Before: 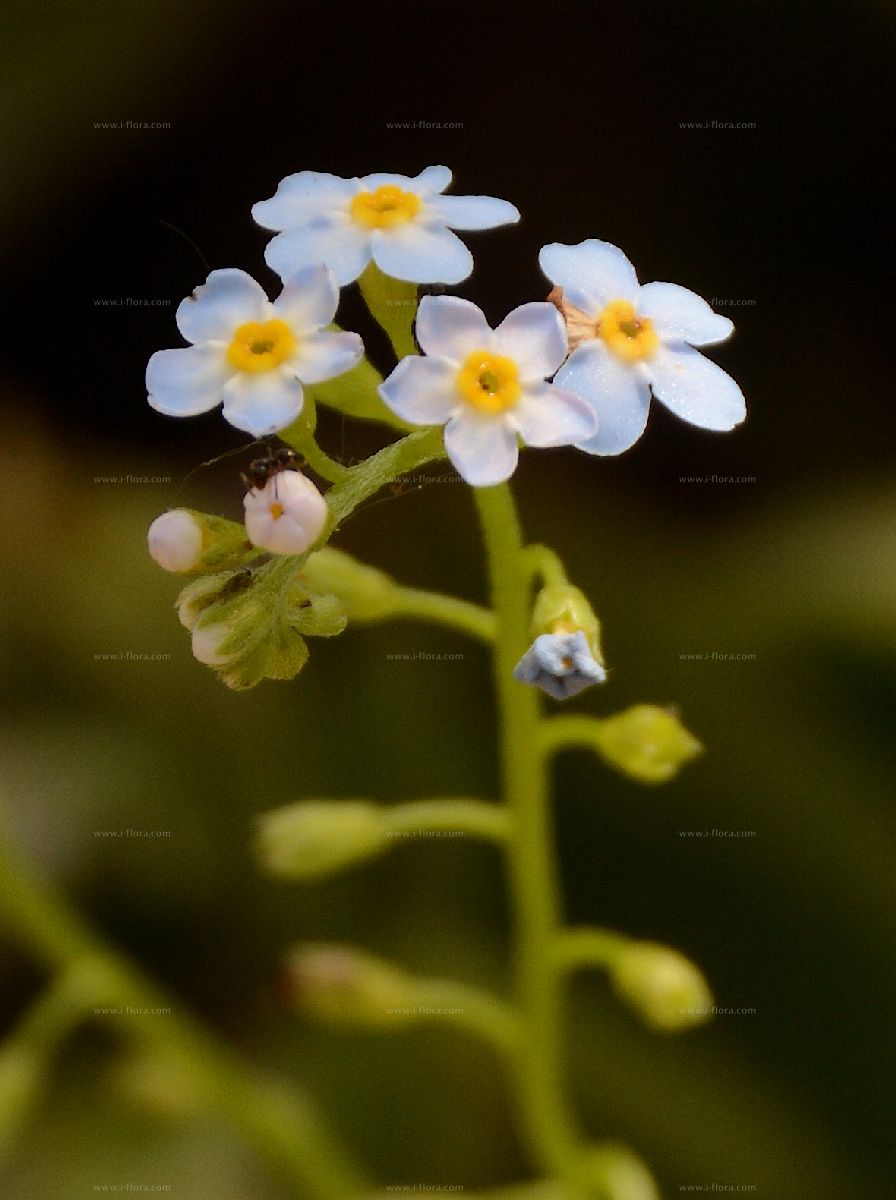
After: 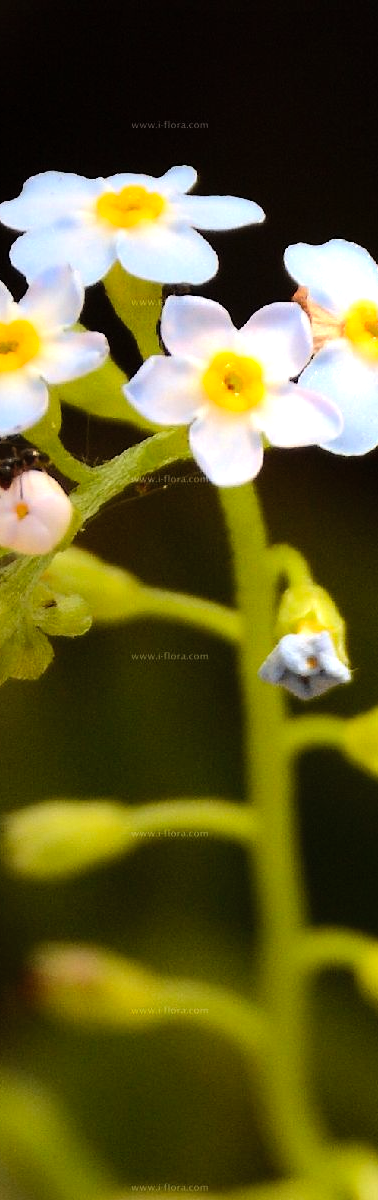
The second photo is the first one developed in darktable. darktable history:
contrast brightness saturation: contrast 0.074, brightness 0.075, saturation 0.182
tone equalizer: -8 EV -0.765 EV, -7 EV -0.719 EV, -6 EV -0.625 EV, -5 EV -0.387 EV, -3 EV 0.398 EV, -2 EV 0.6 EV, -1 EV 0.691 EV, +0 EV 0.773 EV, mask exposure compensation -0.492 EV
crop: left 28.541%, right 29.241%
